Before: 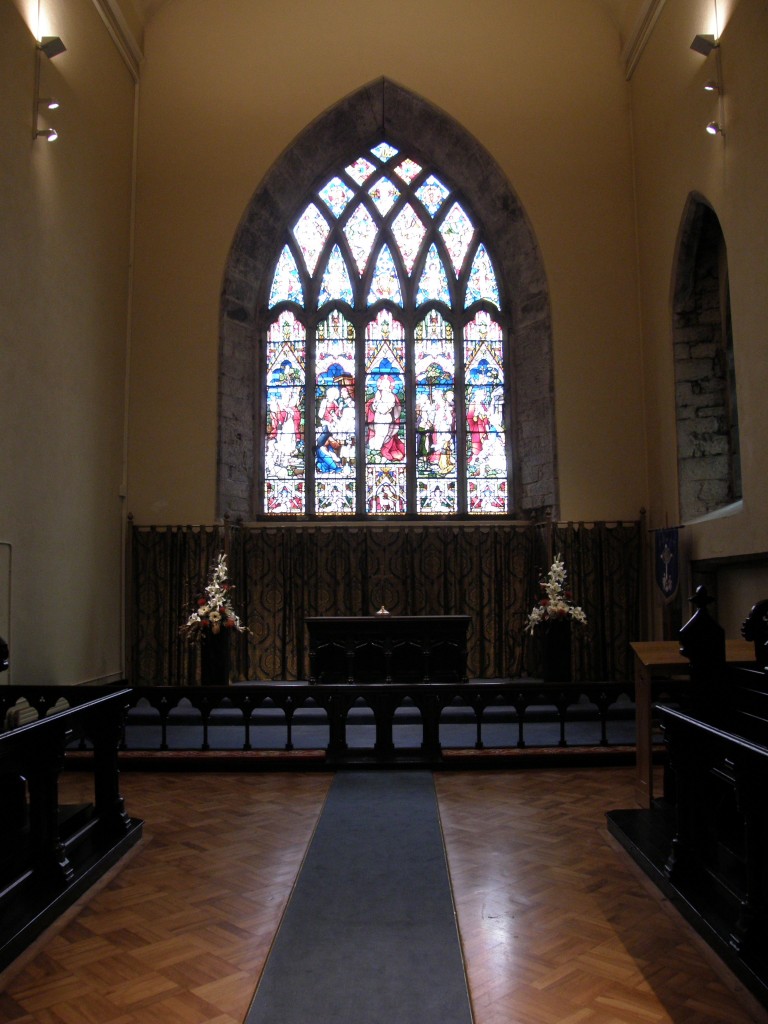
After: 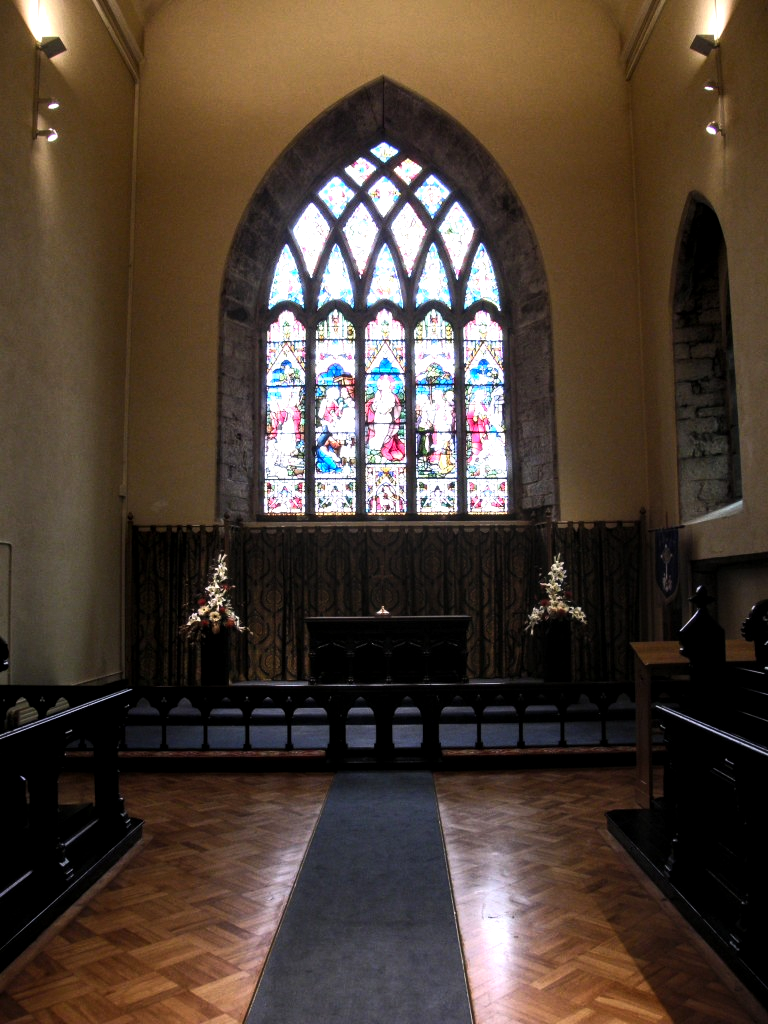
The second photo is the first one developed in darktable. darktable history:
tone equalizer: -8 EV -0.75 EV, -7 EV -0.7 EV, -6 EV -0.6 EV, -5 EV -0.4 EV, -3 EV 0.4 EV, -2 EV 0.6 EV, -1 EV 0.7 EV, +0 EV 0.75 EV, edges refinement/feathering 500, mask exposure compensation -1.57 EV, preserve details no
local contrast: detail 130%
contrast brightness saturation: contrast 0.2, brightness 0.16, saturation 0.22
